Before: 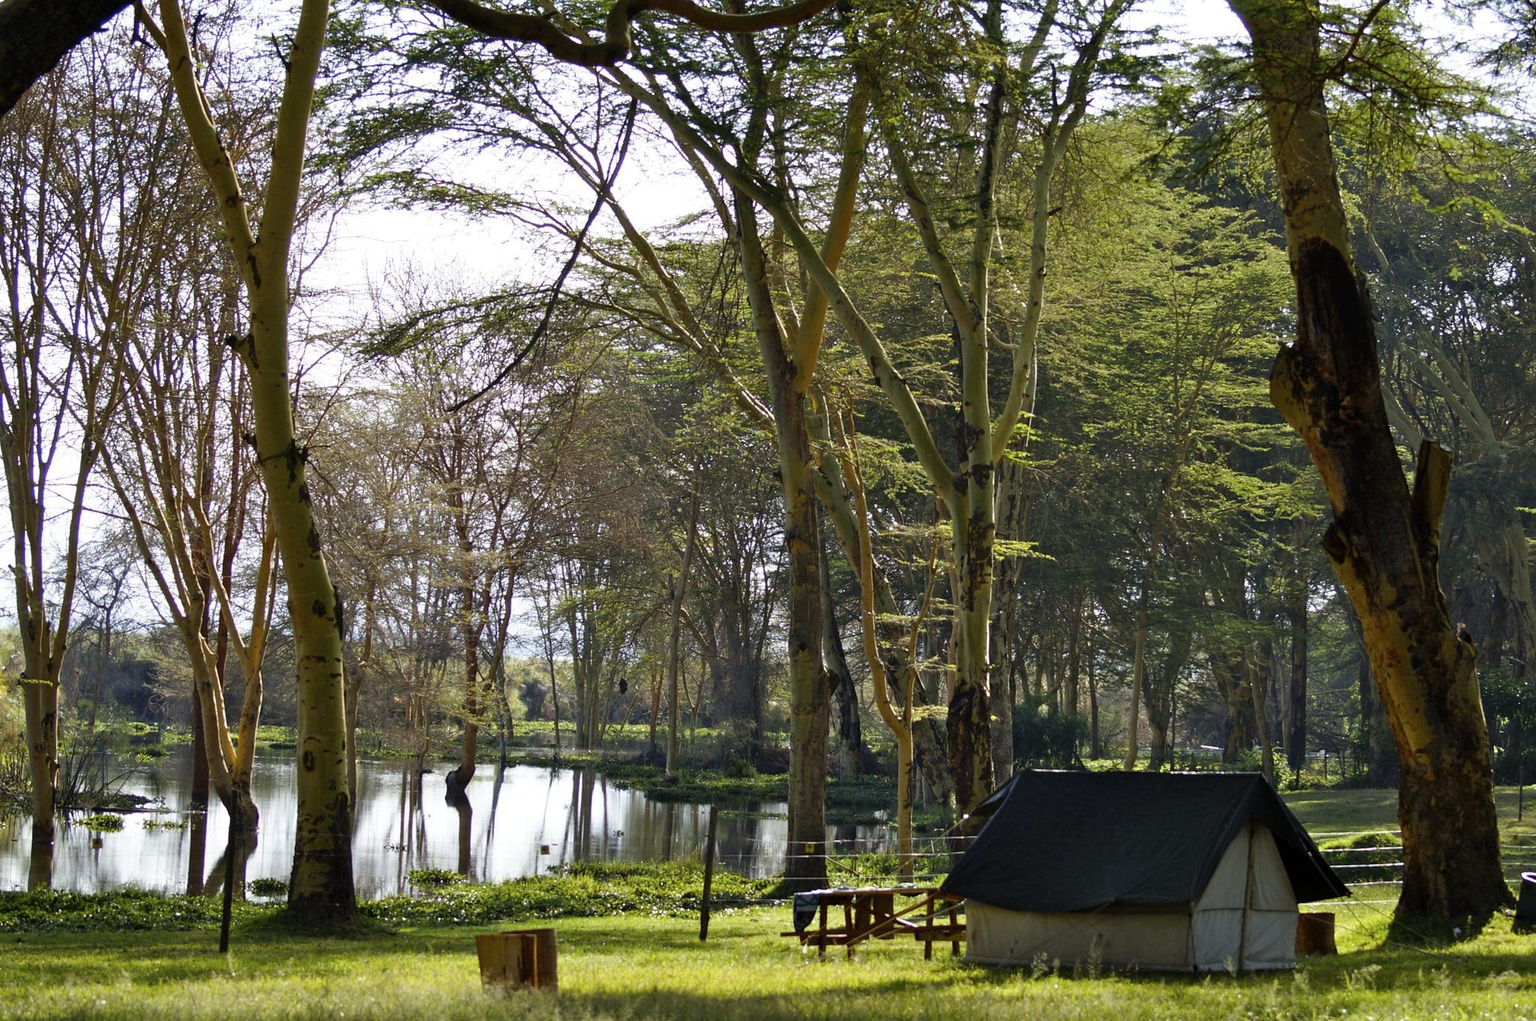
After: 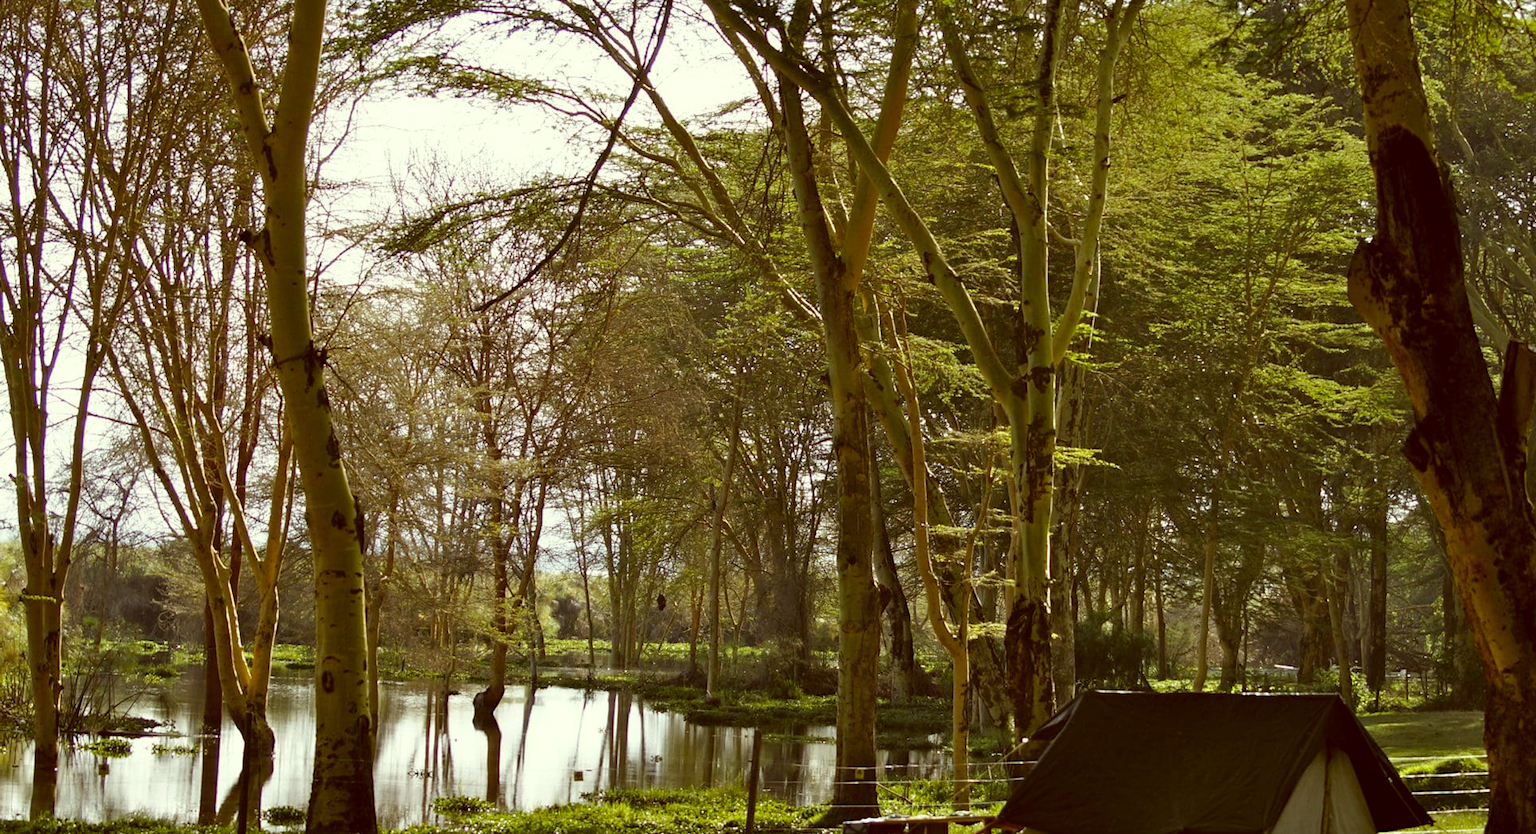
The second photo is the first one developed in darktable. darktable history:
crop and rotate: angle 0.03°, top 11.643%, right 5.651%, bottom 11.189%
color correction: highlights a* -5.3, highlights b* 9.8, shadows a* 9.8, shadows b* 24.26
